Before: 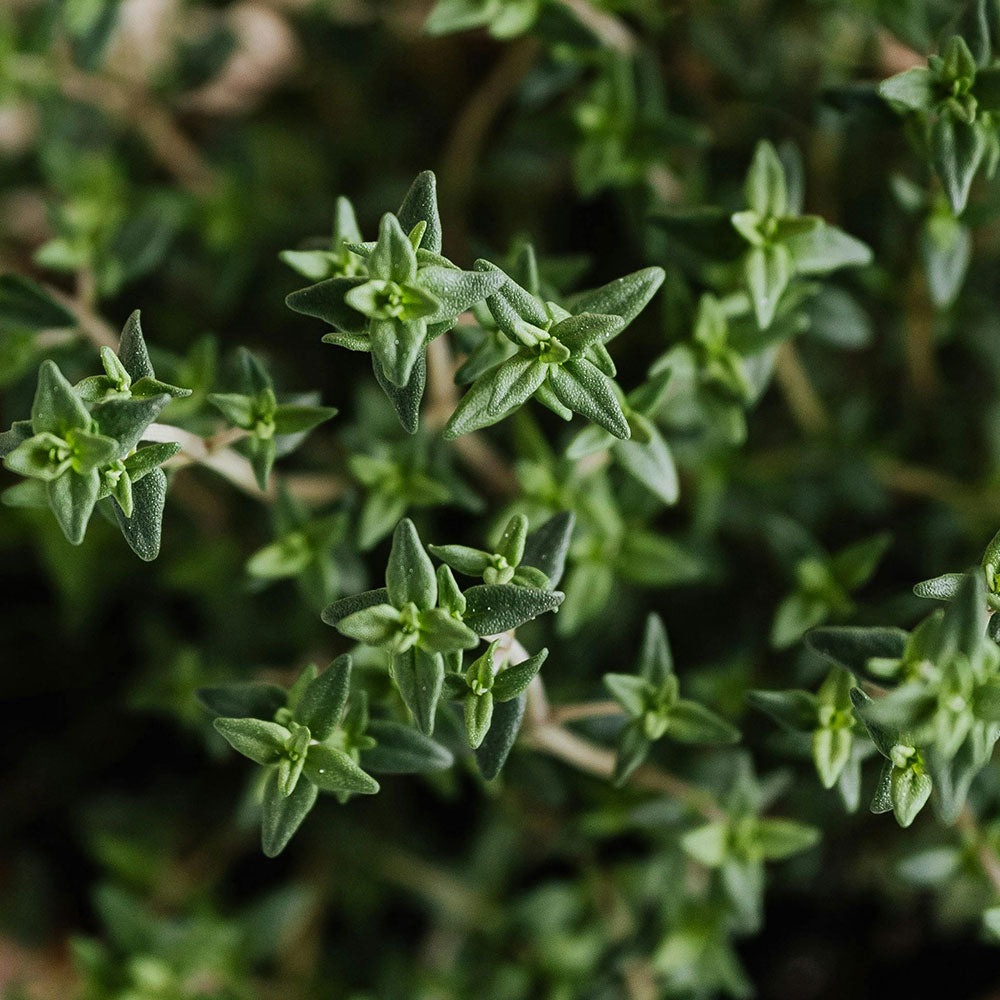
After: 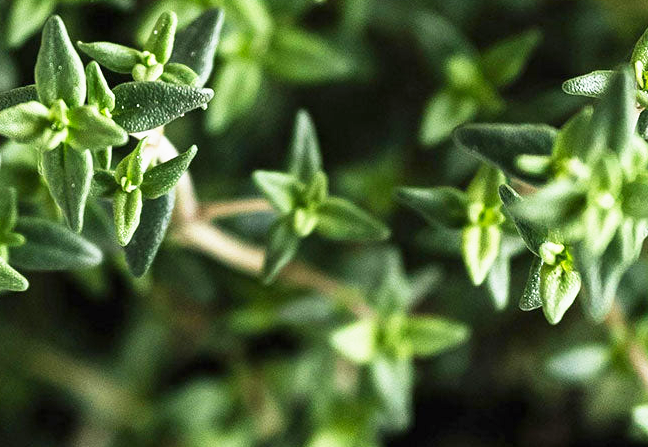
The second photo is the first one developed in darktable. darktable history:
crop and rotate: left 35.167%, top 50.339%, bottom 4.944%
base curve: curves: ch0 [(0, 0) (0.495, 0.917) (1, 1)], preserve colors none
